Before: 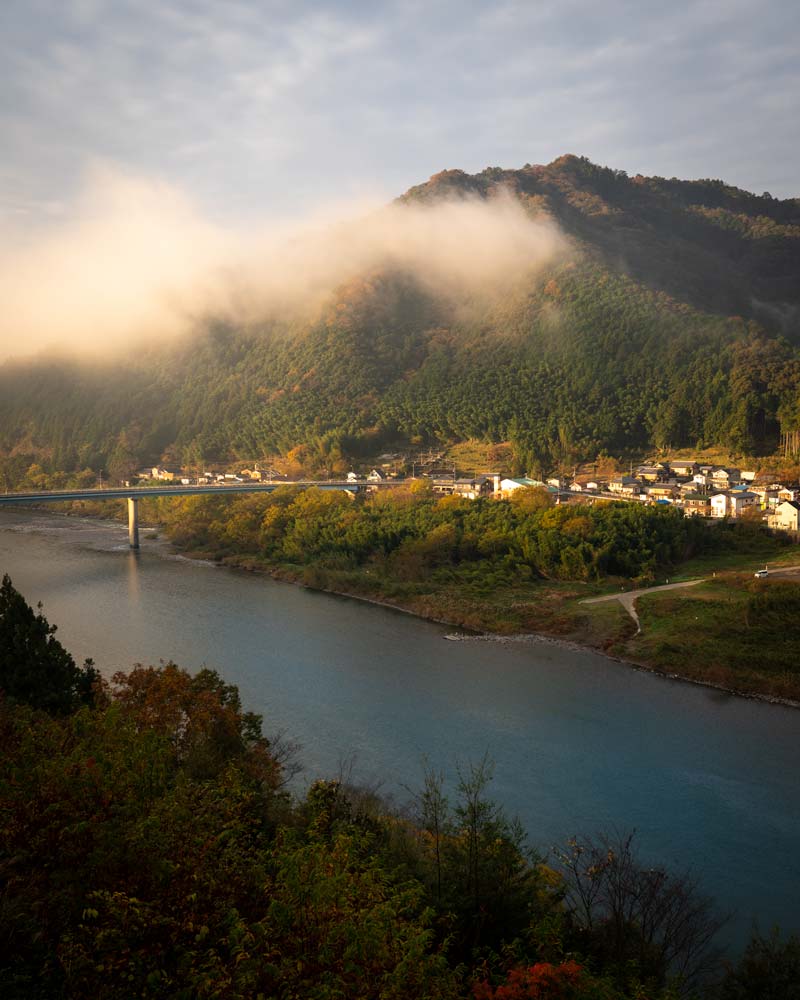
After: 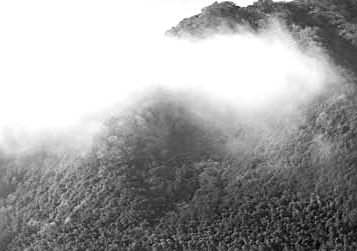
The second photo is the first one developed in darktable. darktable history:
white balance: red 1.029, blue 0.92
color zones: curves: ch0 [(0.224, 0.526) (0.75, 0.5)]; ch1 [(0.055, 0.526) (0.224, 0.761) (0.377, 0.526) (0.75, 0.5)]
exposure: exposure 0.661 EV, compensate highlight preservation false
levels: mode automatic, black 0.023%, white 99.97%, levels [0.062, 0.494, 0.925]
crop: left 28.64%, top 16.832%, right 26.637%, bottom 58.055%
sharpen: on, module defaults
monochrome: on, module defaults
